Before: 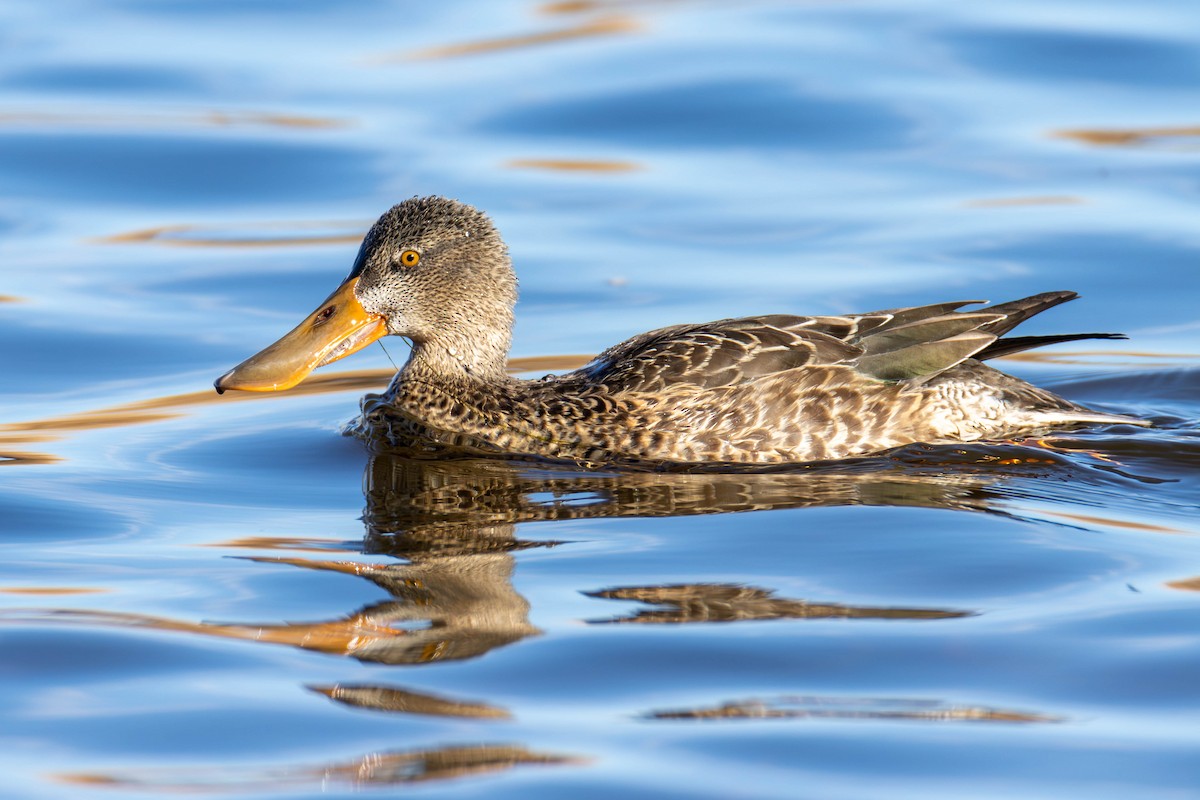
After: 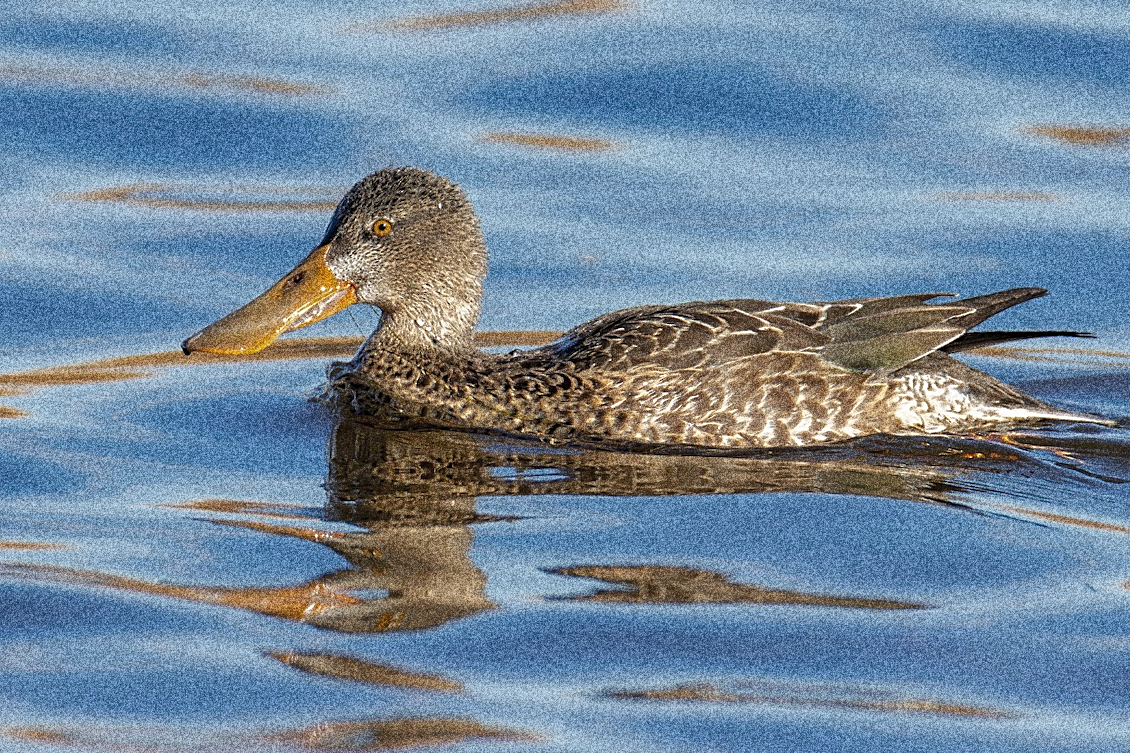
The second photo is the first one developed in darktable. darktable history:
base curve: curves: ch0 [(0, 0) (0.826, 0.587) (1, 1)]
crop and rotate: angle -2.38°
sharpen: on, module defaults
contrast brightness saturation: brightness 0.13
grain: coarseness 30.02 ISO, strength 100%
shadows and highlights: radius 337.17, shadows 29.01, soften with gaussian
